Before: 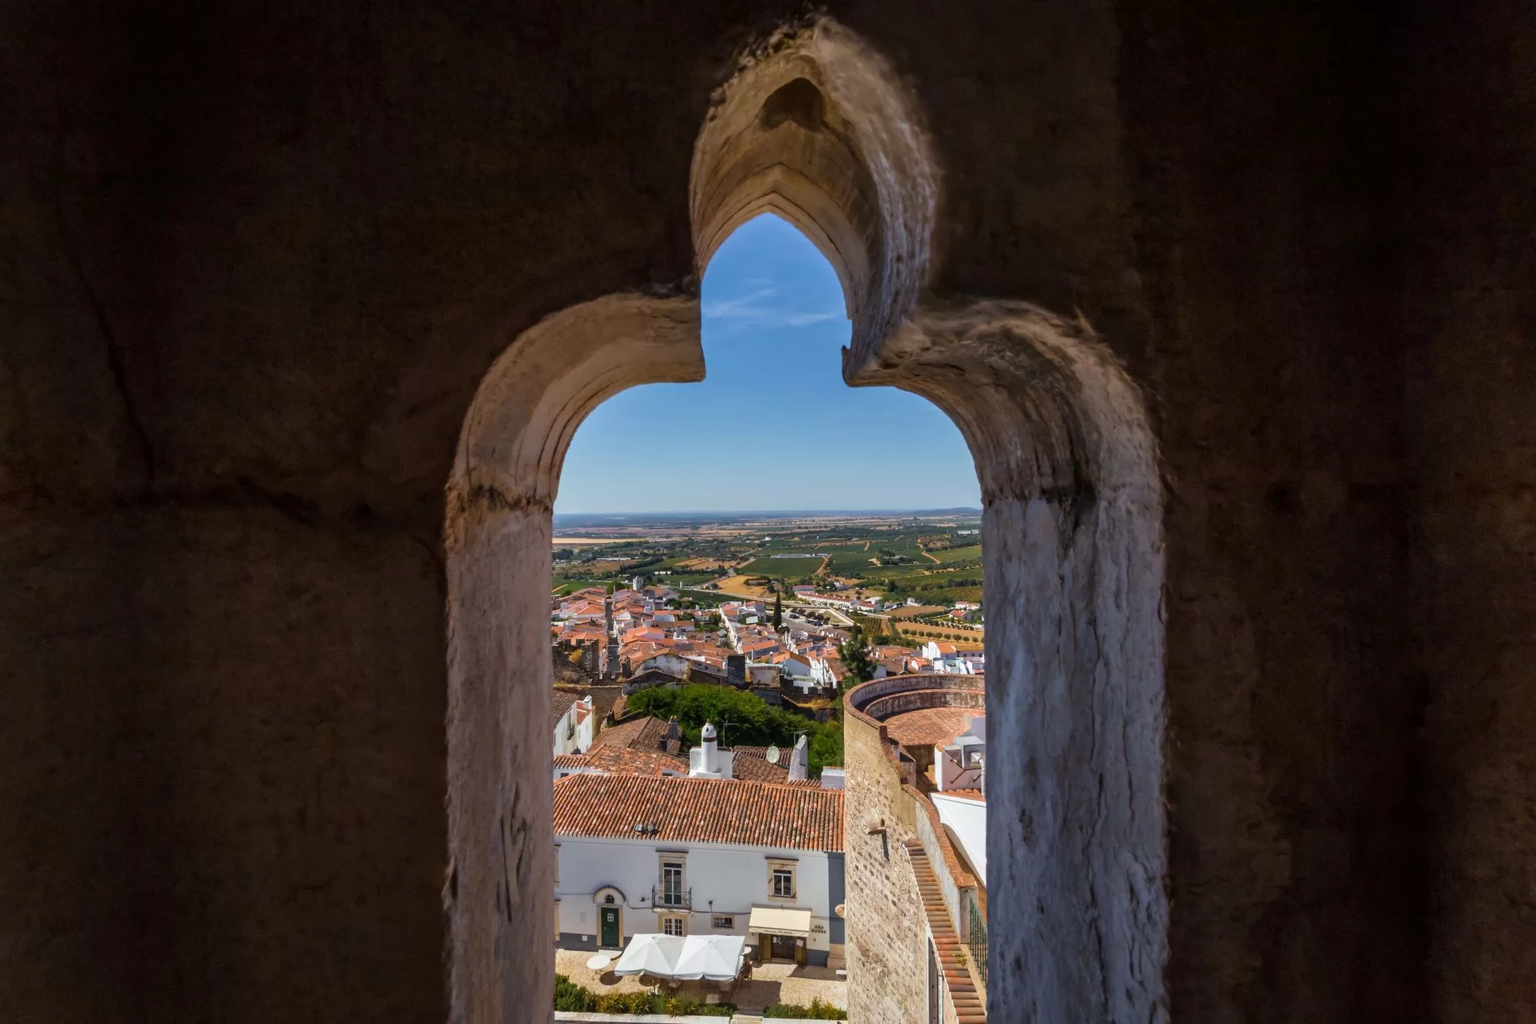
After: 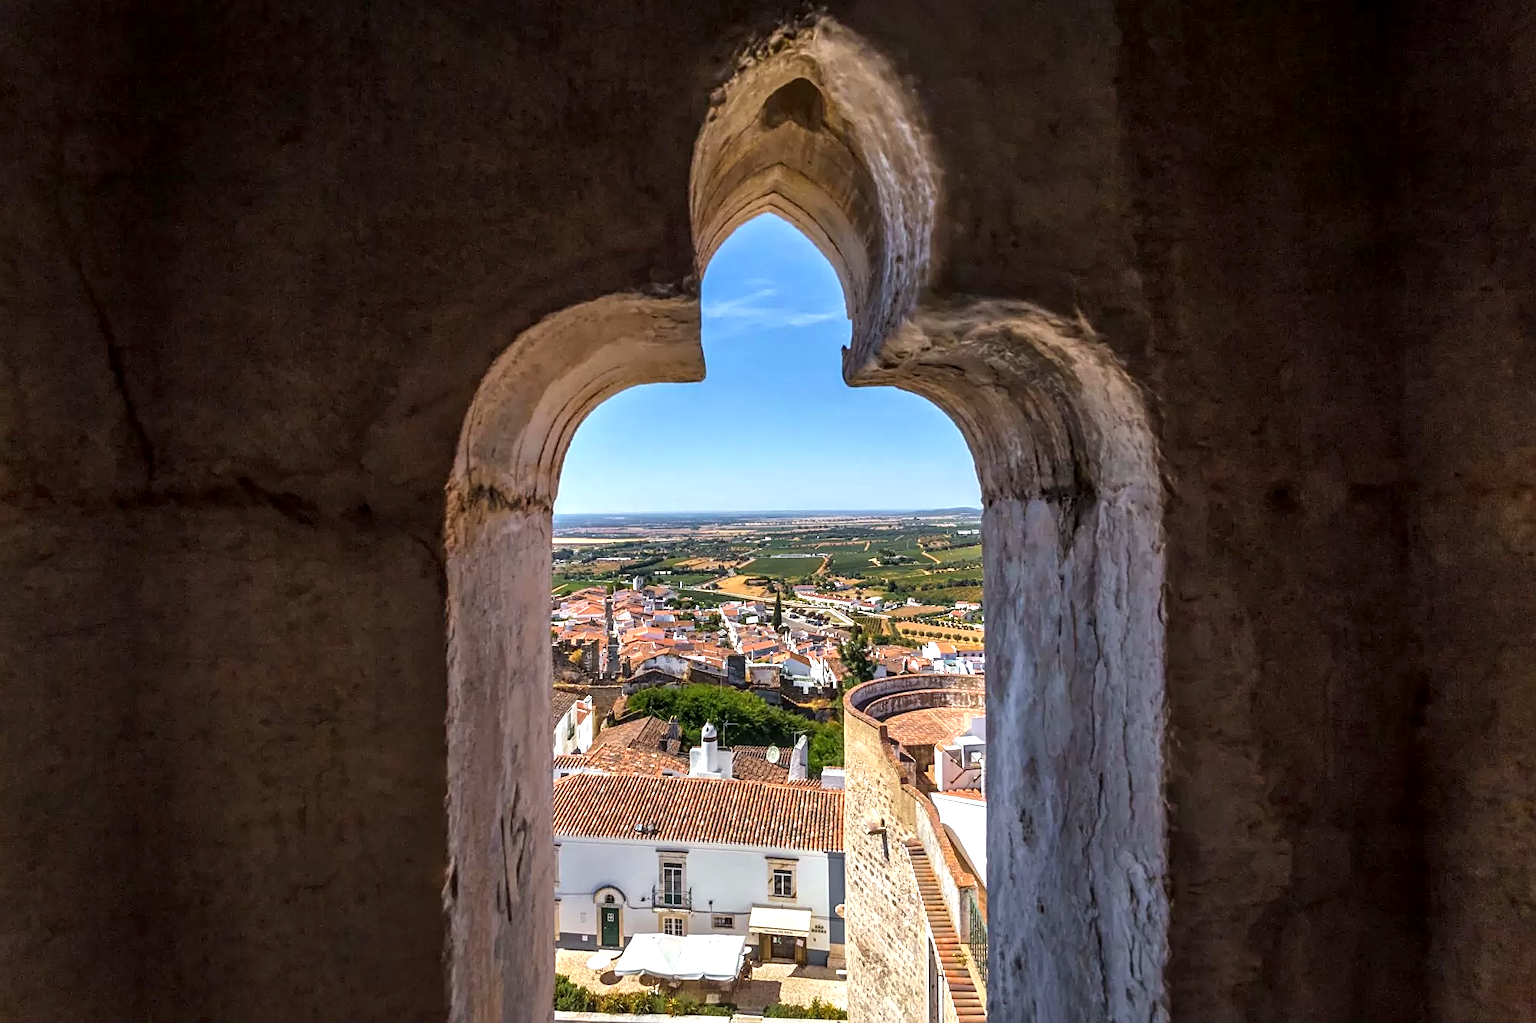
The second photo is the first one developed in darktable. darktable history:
sharpen: on, module defaults
local contrast: on, module defaults
exposure: exposure 0.782 EV, compensate highlight preservation false
